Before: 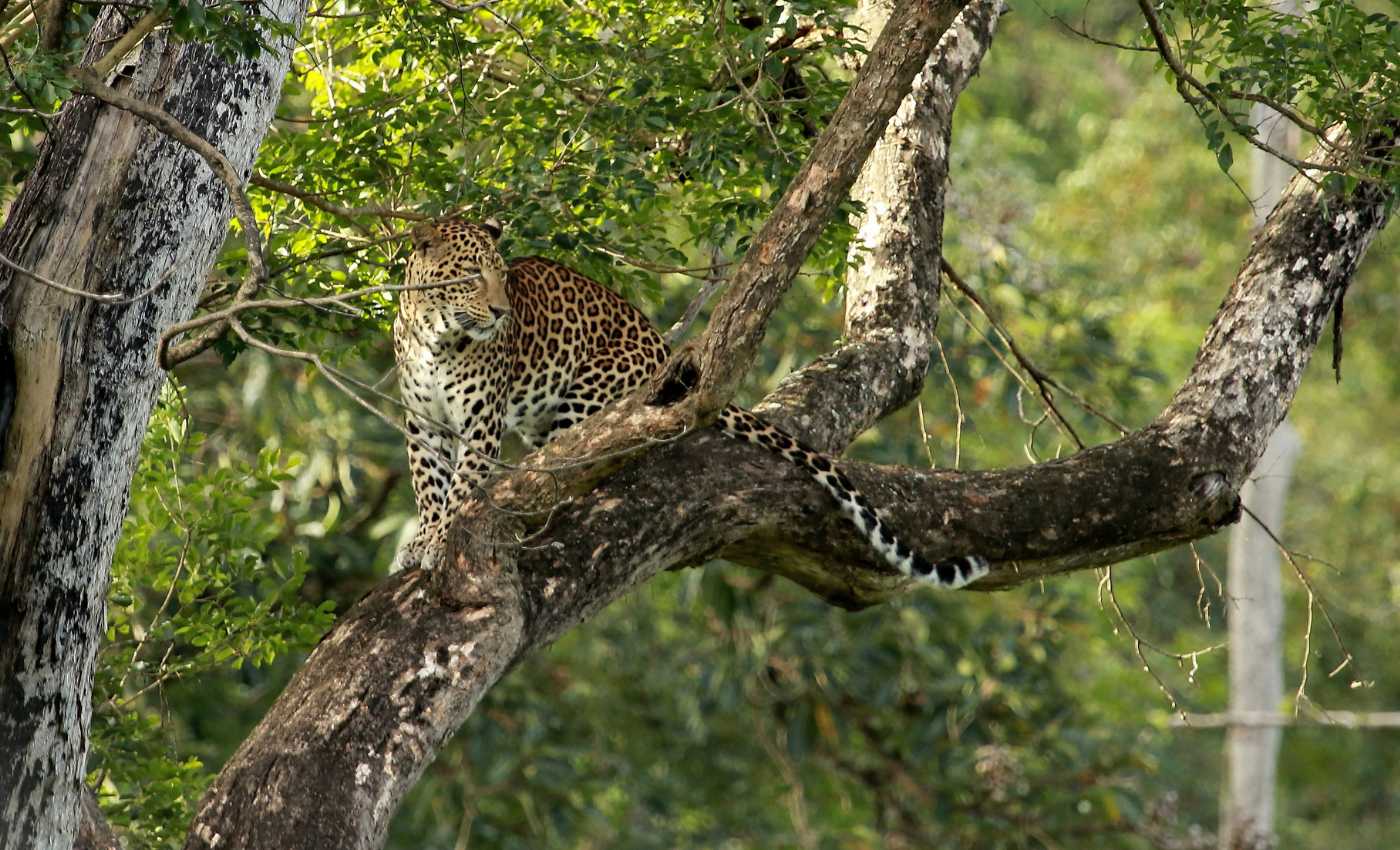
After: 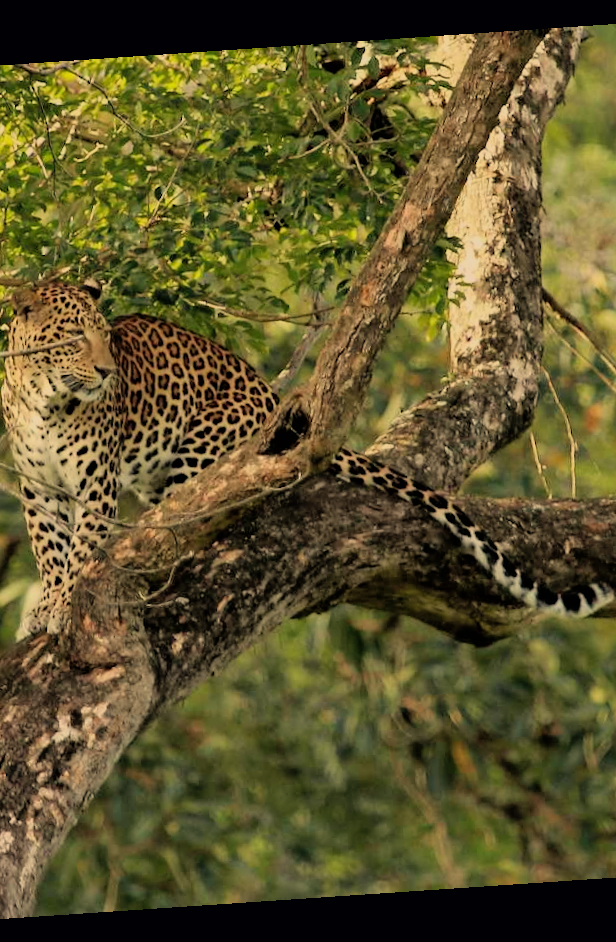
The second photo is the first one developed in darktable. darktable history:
white balance: red 1.123, blue 0.83
crop: left 28.583%, right 29.231%
filmic rgb: black relative exposure -7.65 EV, white relative exposure 4.56 EV, hardness 3.61, color science v6 (2022)
rotate and perspective: rotation -4.2°, shear 0.006, automatic cropping off
shadows and highlights: shadows 43.06, highlights 6.94
